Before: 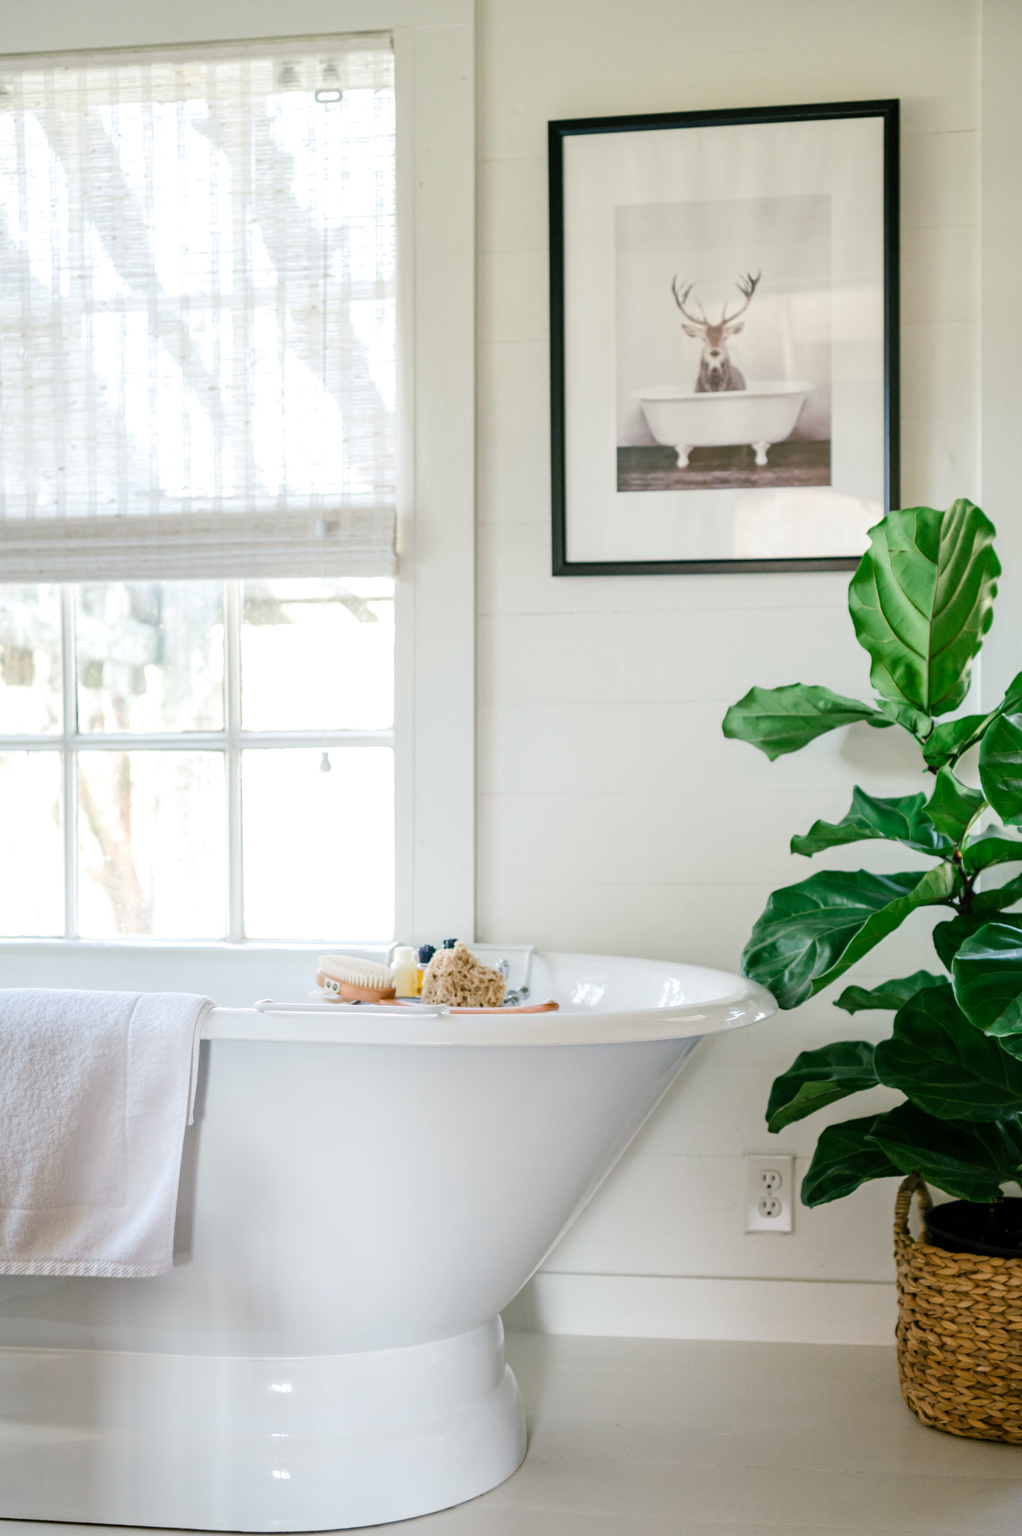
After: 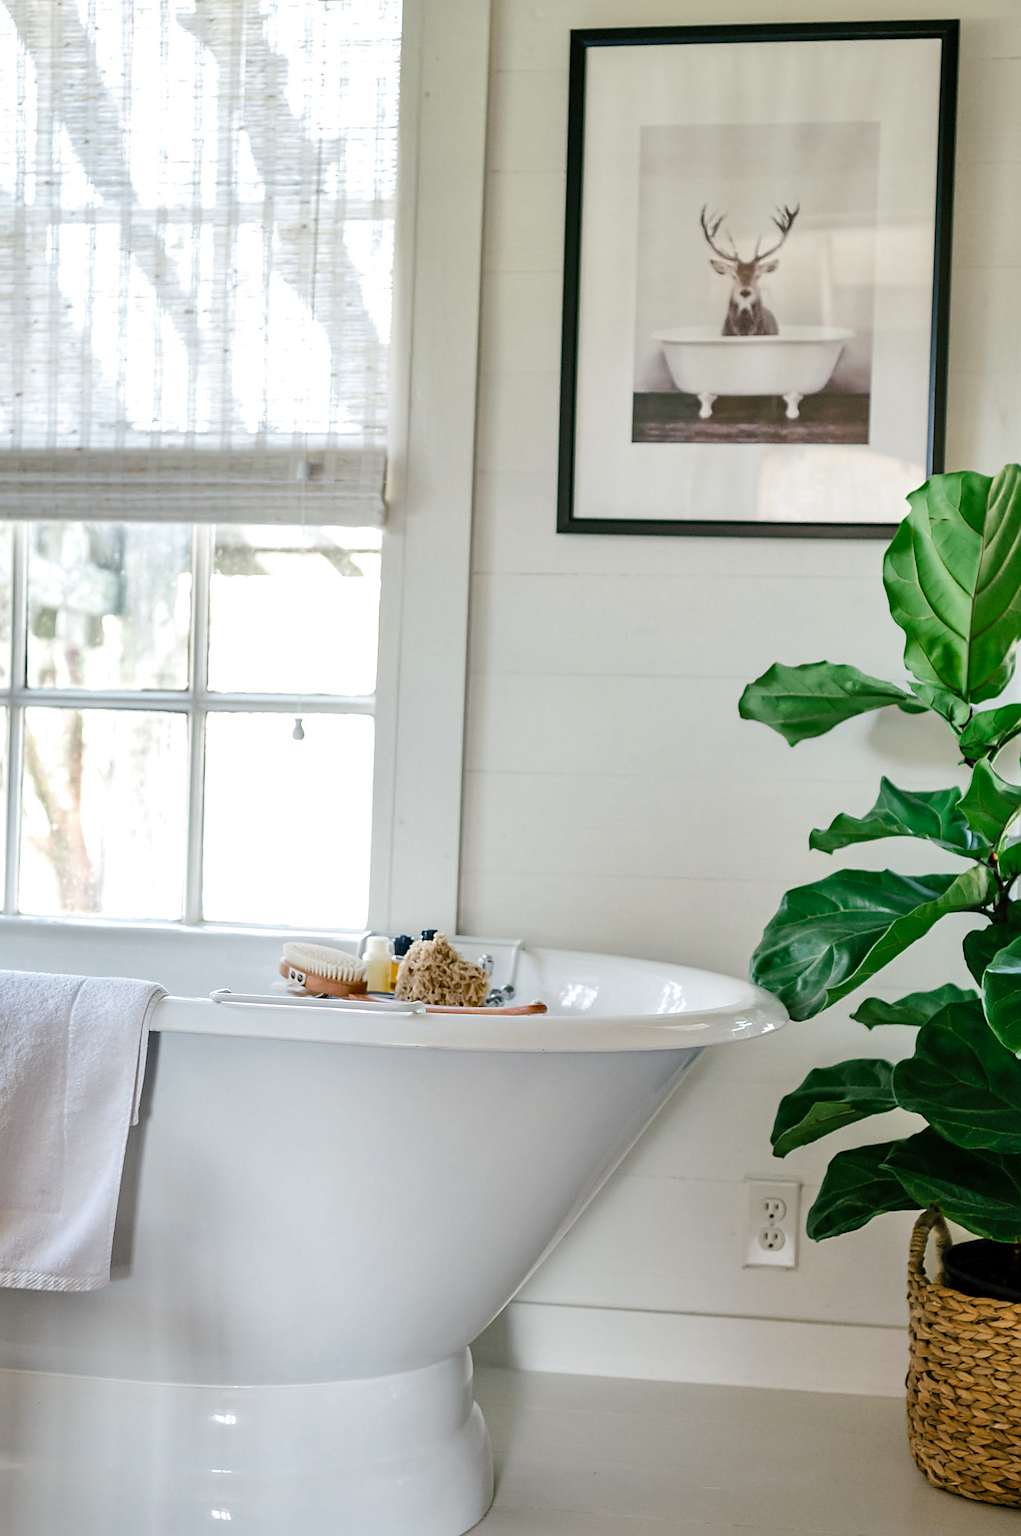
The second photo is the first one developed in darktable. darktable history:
crop and rotate: angle -2.09°, left 3.093%, top 3.888%, right 1.558%, bottom 0.762%
sharpen: radius 1.347, amount 1.241, threshold 0.745
shadows and highlights: low approximation 0.01, soften with gaussian
